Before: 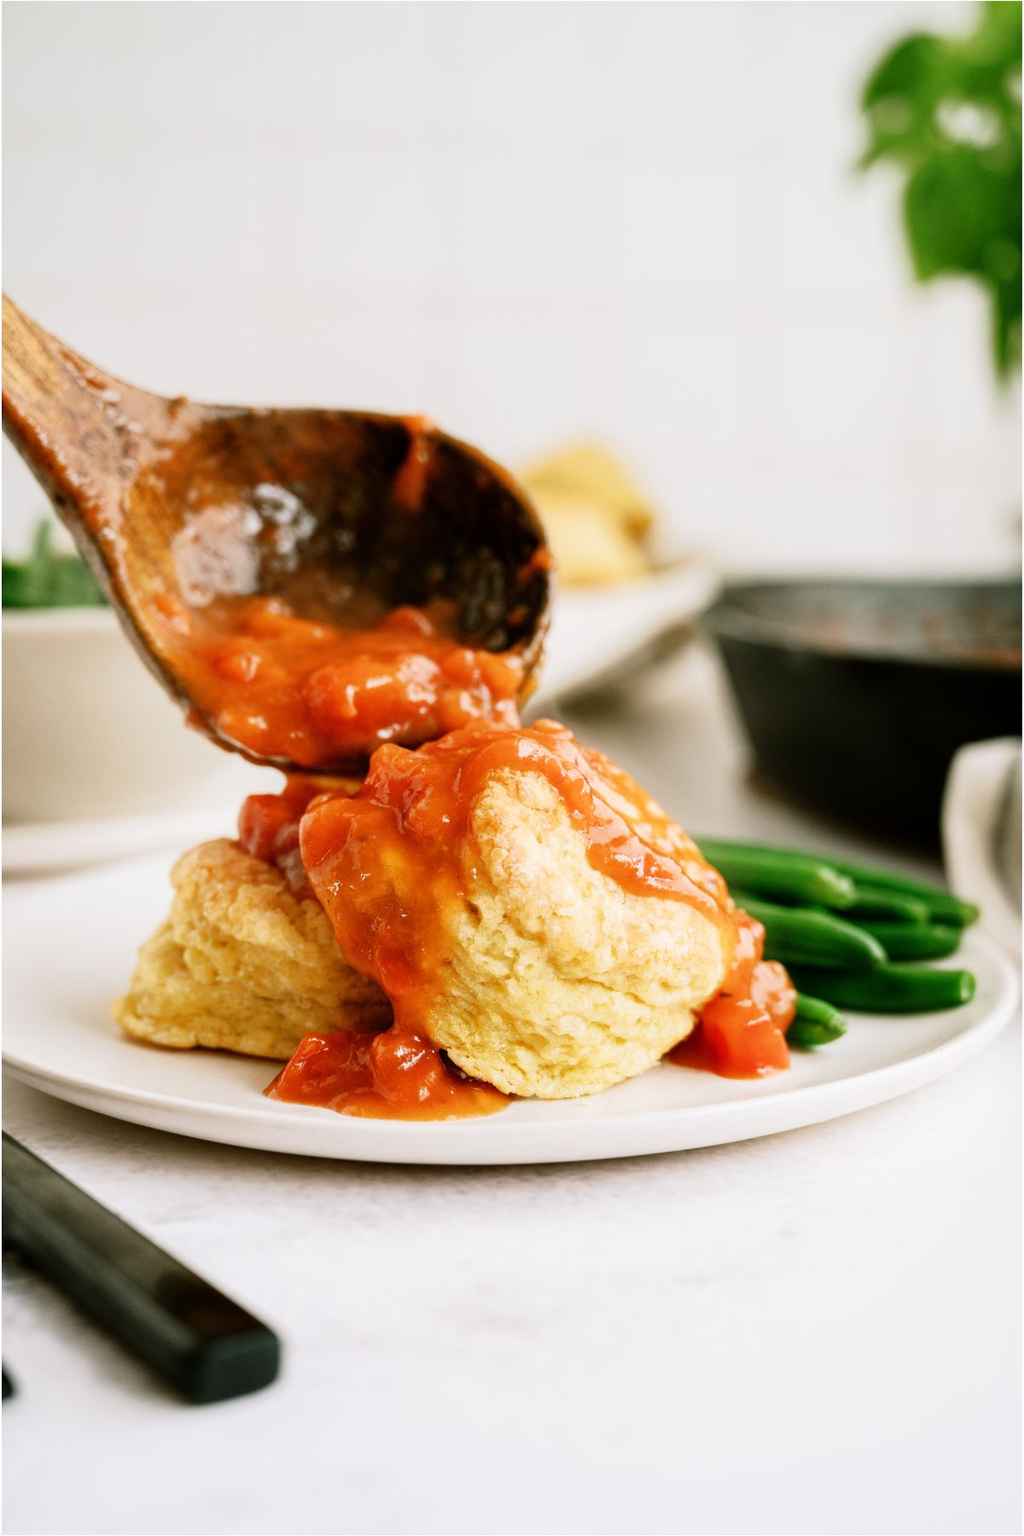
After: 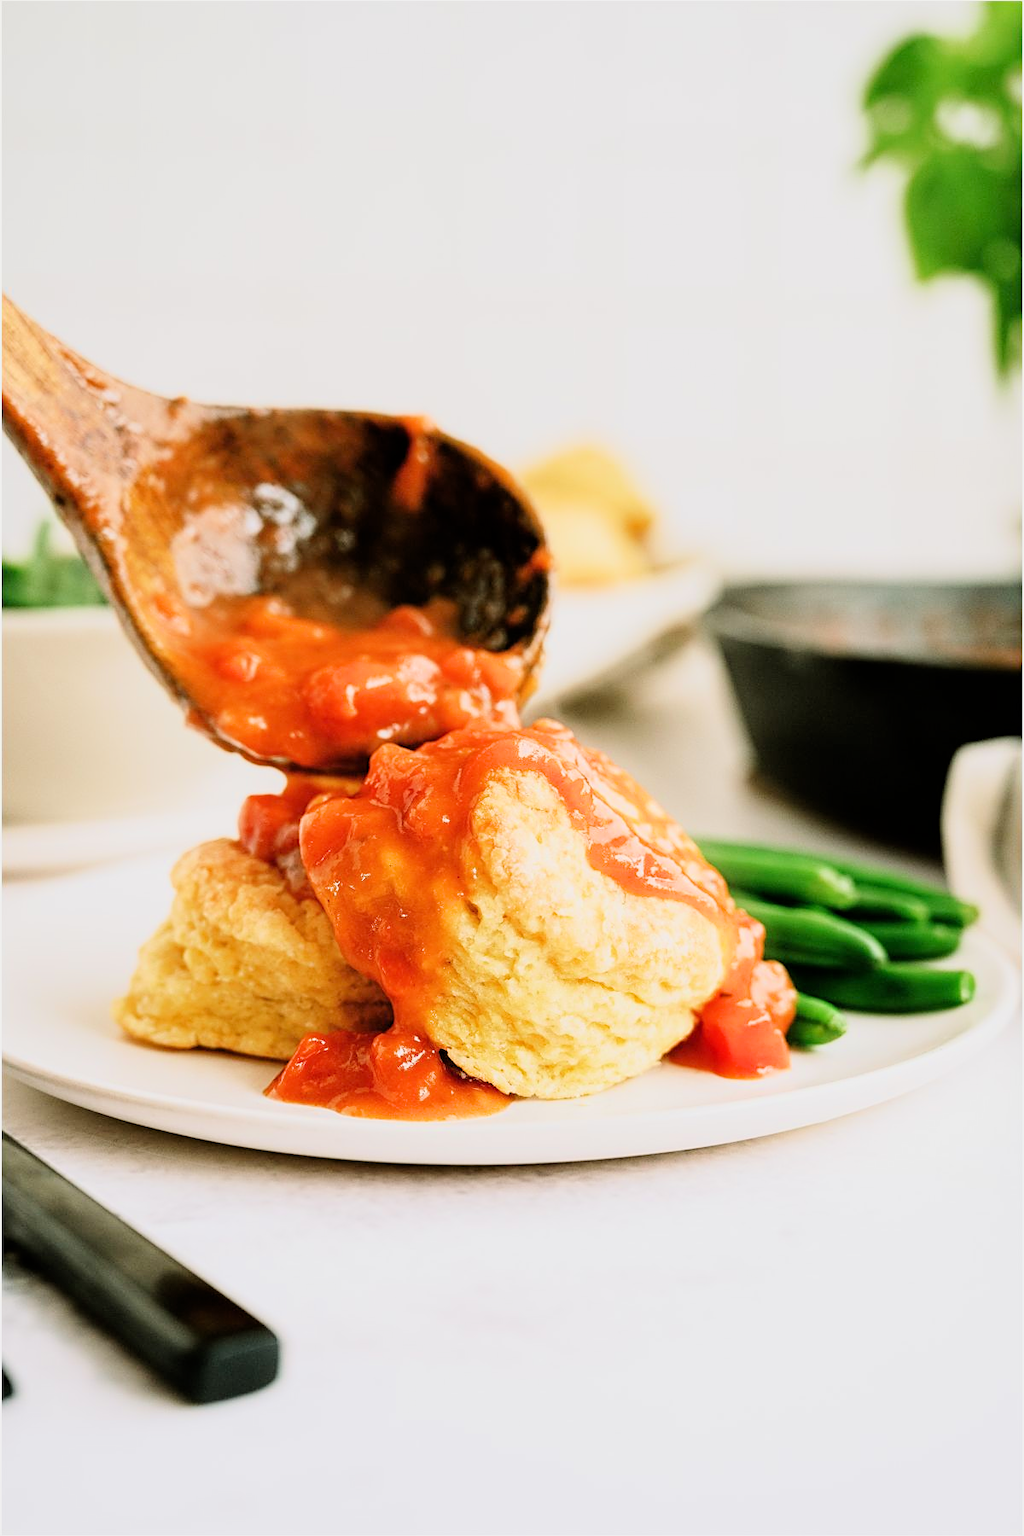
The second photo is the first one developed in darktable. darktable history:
exposure: black level correction 0, exposure 0.89 EV, compensate highlight preservation false
sharpen: on, module defaults
filmic rgb: black relative exposure -7.65 EV, white relative exposure 4.56 EV, hardness 3.61, color science v6 (2022)
